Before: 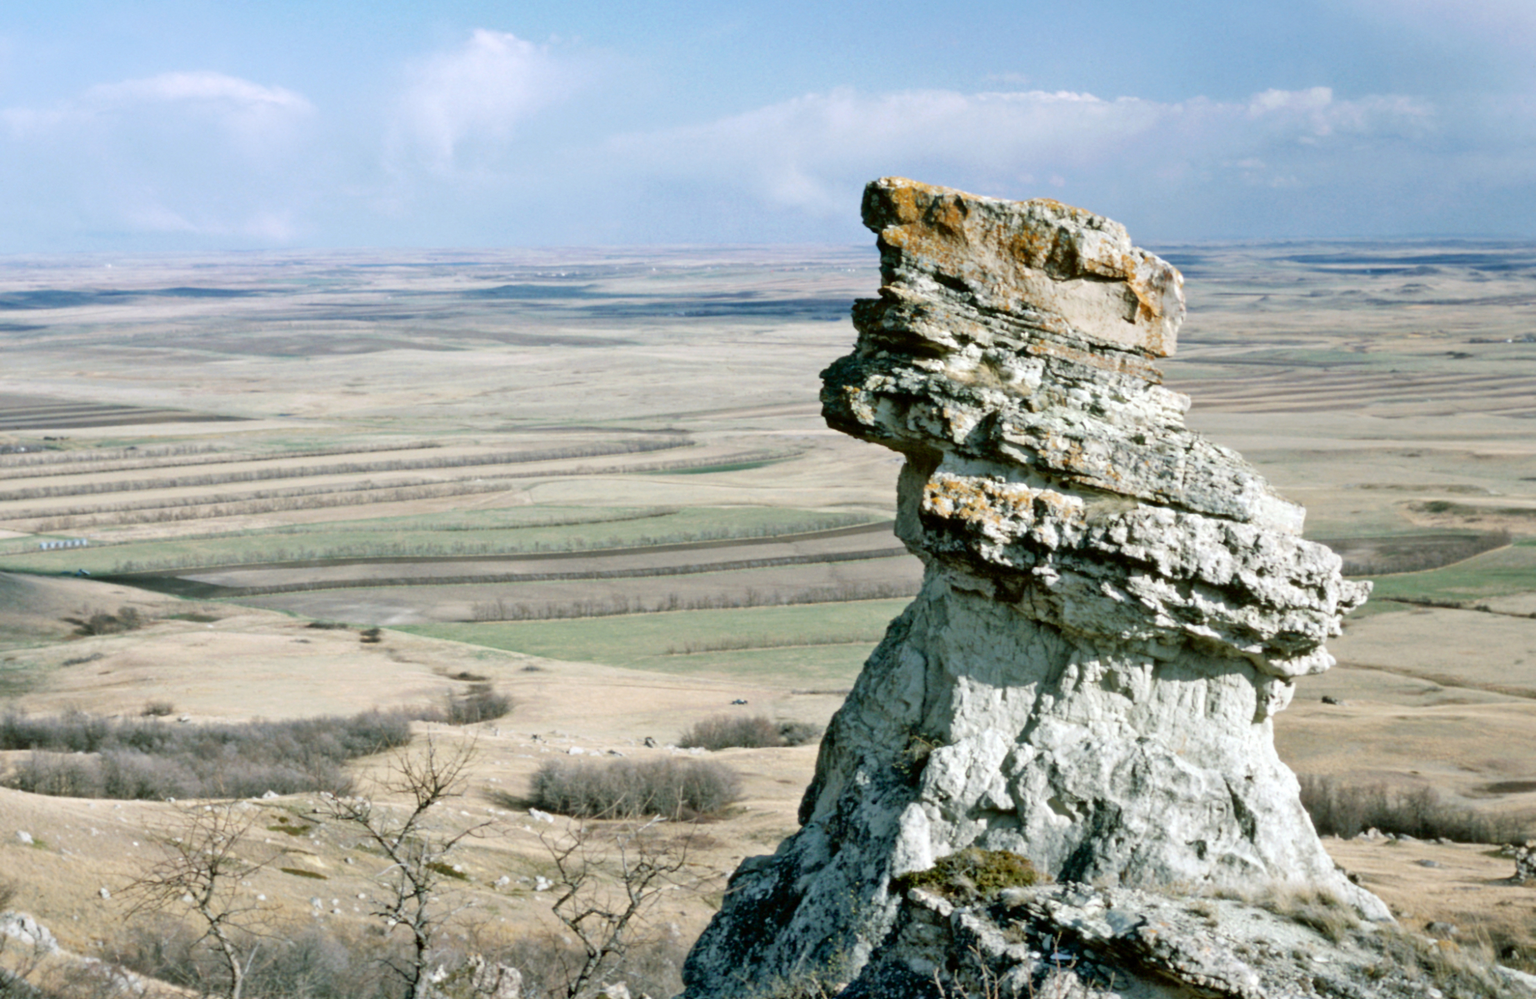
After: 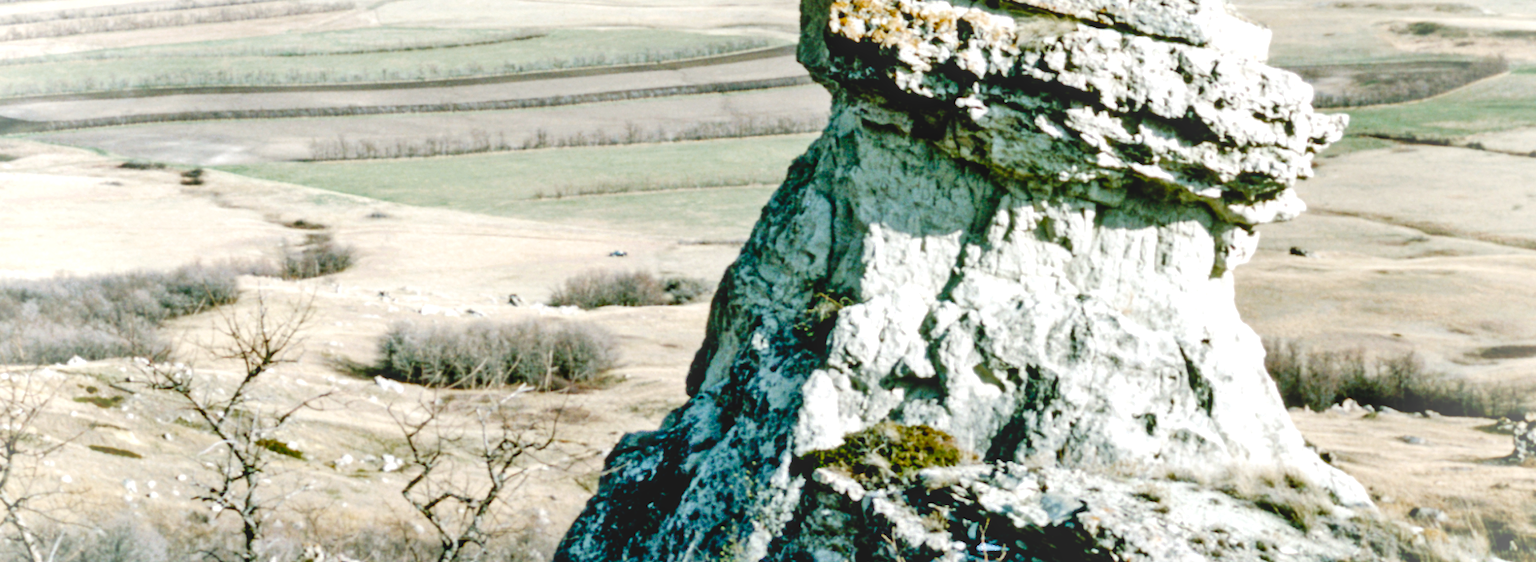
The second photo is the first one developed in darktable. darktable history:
crop and rotate: left 13.323%, top 48.316%, bottom 2.823%
color zones: curves: ch0 [(0.203, 0.433) (0.607, 0.517) (0.697, 0.696) (0.705, 0.897)]
local contrast: on, module defaults
exposure: black level correction 0, exposure 0.5 EV, compensate highlight preservation false
vignetting: brightness 0.313, saturation 0.003
tone curve: curves: ch0 [(0, 0) (0.003, 0.084) (0.011, 0.084) (0.025, 0.084) (0.044, 0.084) (0.069, 0.085) (0.1, 0.09) (0.136, 0.1) (0.177, 0.119) (0.224, 0.144) (0.277, 0.205) (0.335, 0.298) (0.399, 0.417) (0.468, 0.525) (0.543, 0.631) (0.623, 0.72) (0.709, 0.8) (0.801, 0.867) (0.898, 0.934) (1, 1)], preserve colors none
